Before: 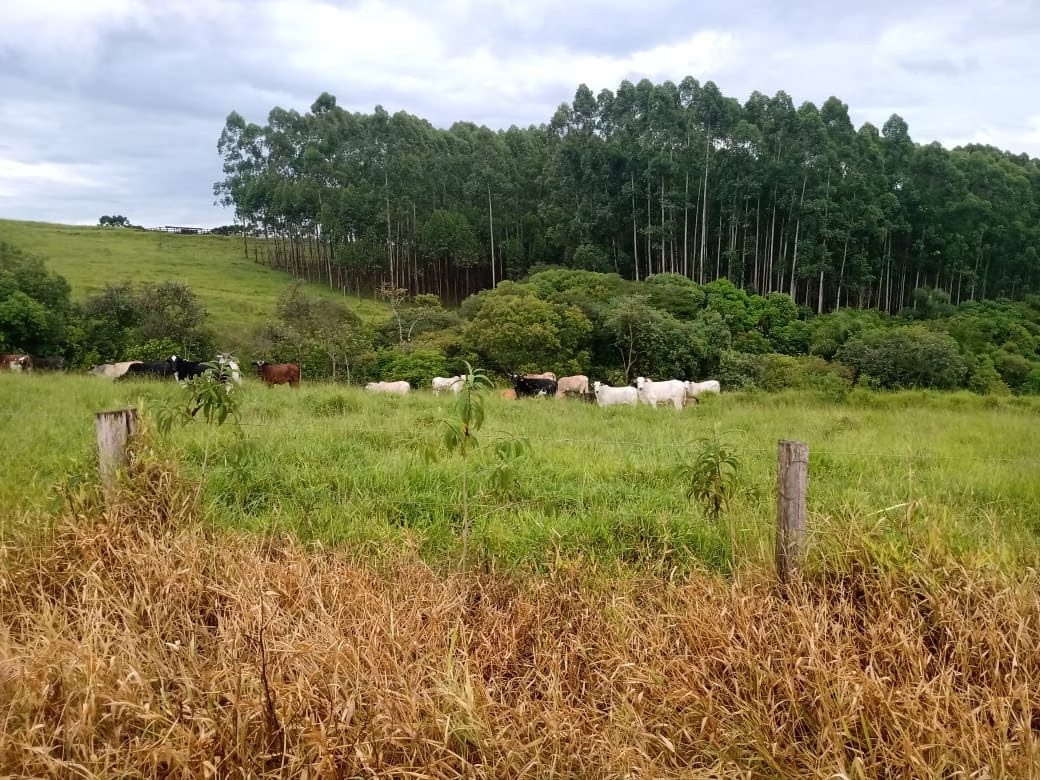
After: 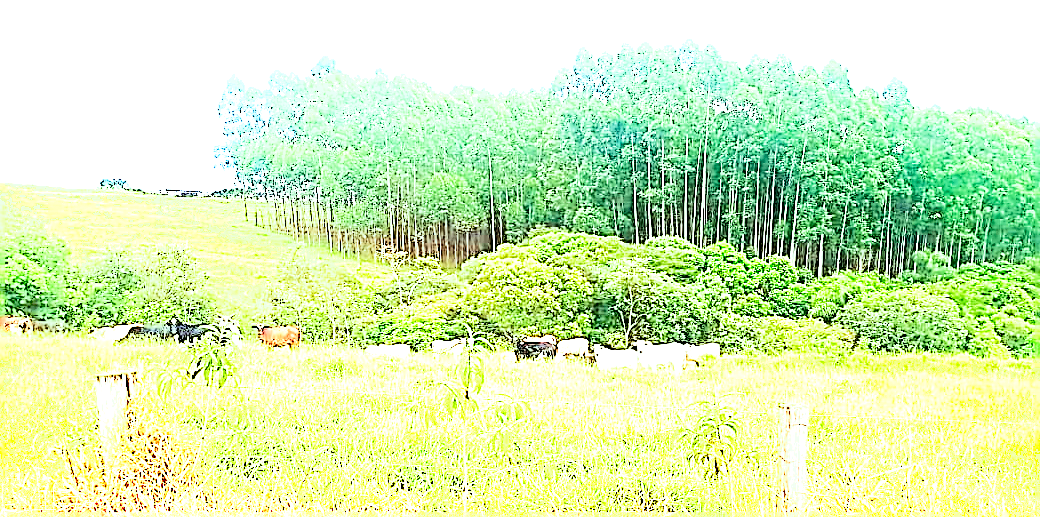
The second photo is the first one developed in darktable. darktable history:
crop and rotate: top 4.772%, bottom 28.901%
shadows and highlights: shadows -39.86, highlights 64.34, soften with gaussian
exposure: exposure 3.096 EV, compensate highlight preservation false
velvia: on, module defaults
color correction: highlights a* -7.36, highlights b* 1.14, shadows a* -3.24, saturation 1.44
base curve: curves: ch0 [(0, 0) (0.088, 0.125) (0.176, 0.251) (0.354, 0.501) (0.613, 0.749) (1, 0.877)], preserve colors none
sharpen: amount 1.86
